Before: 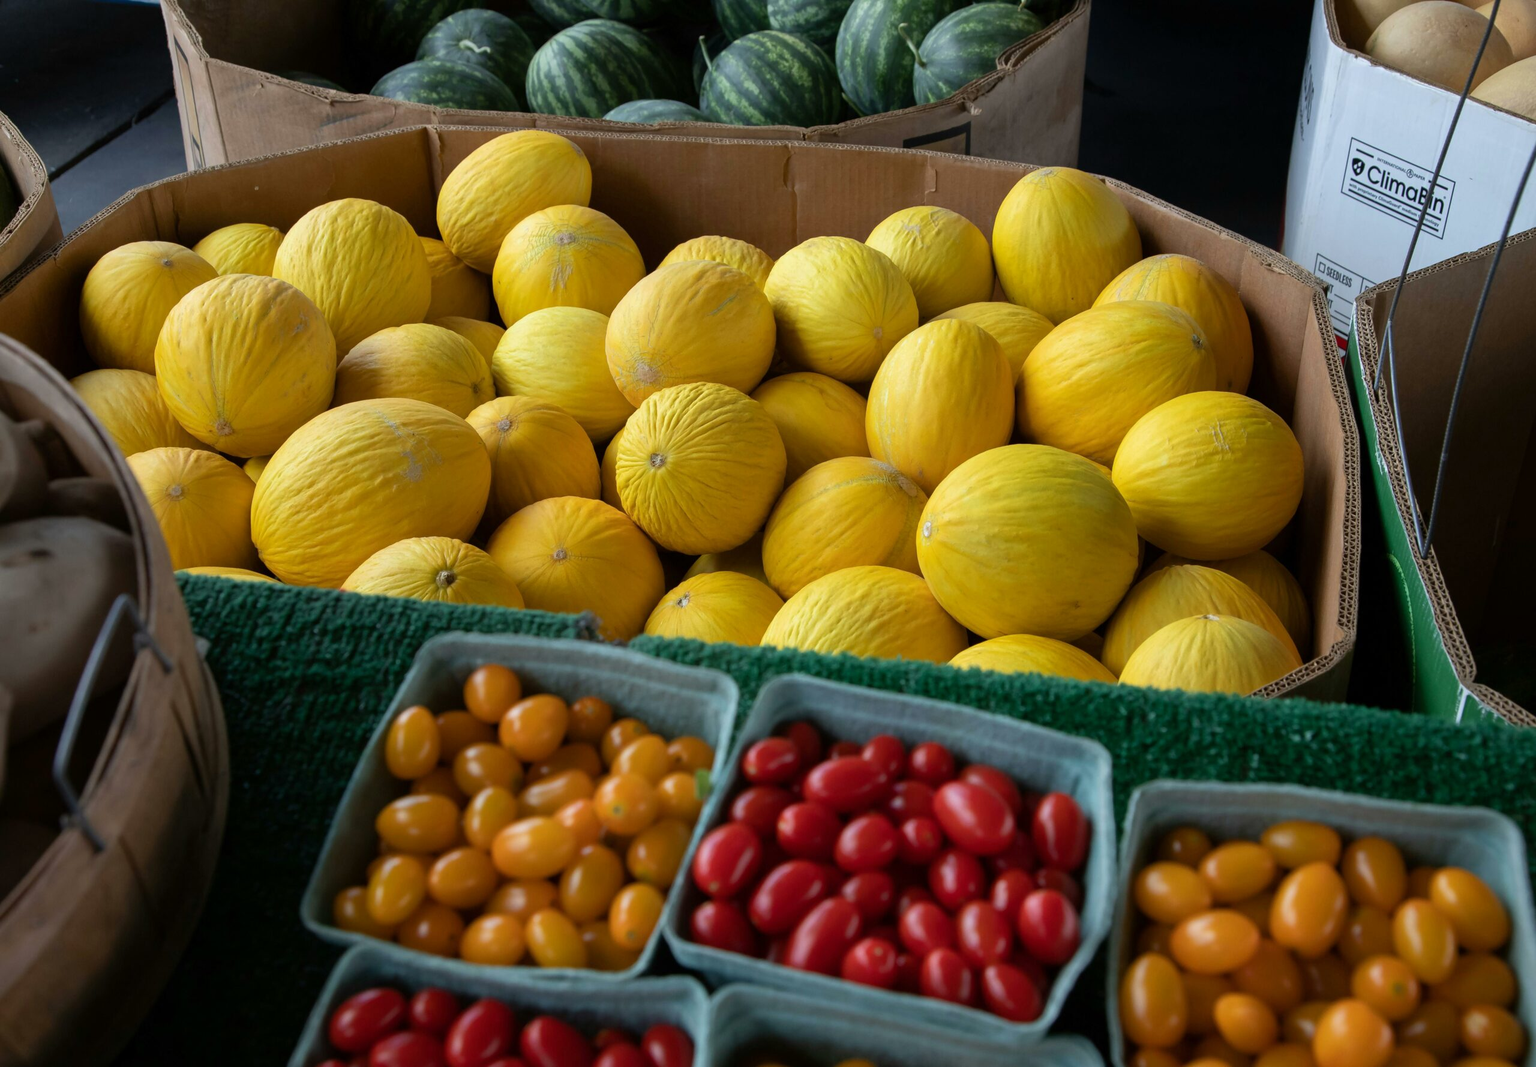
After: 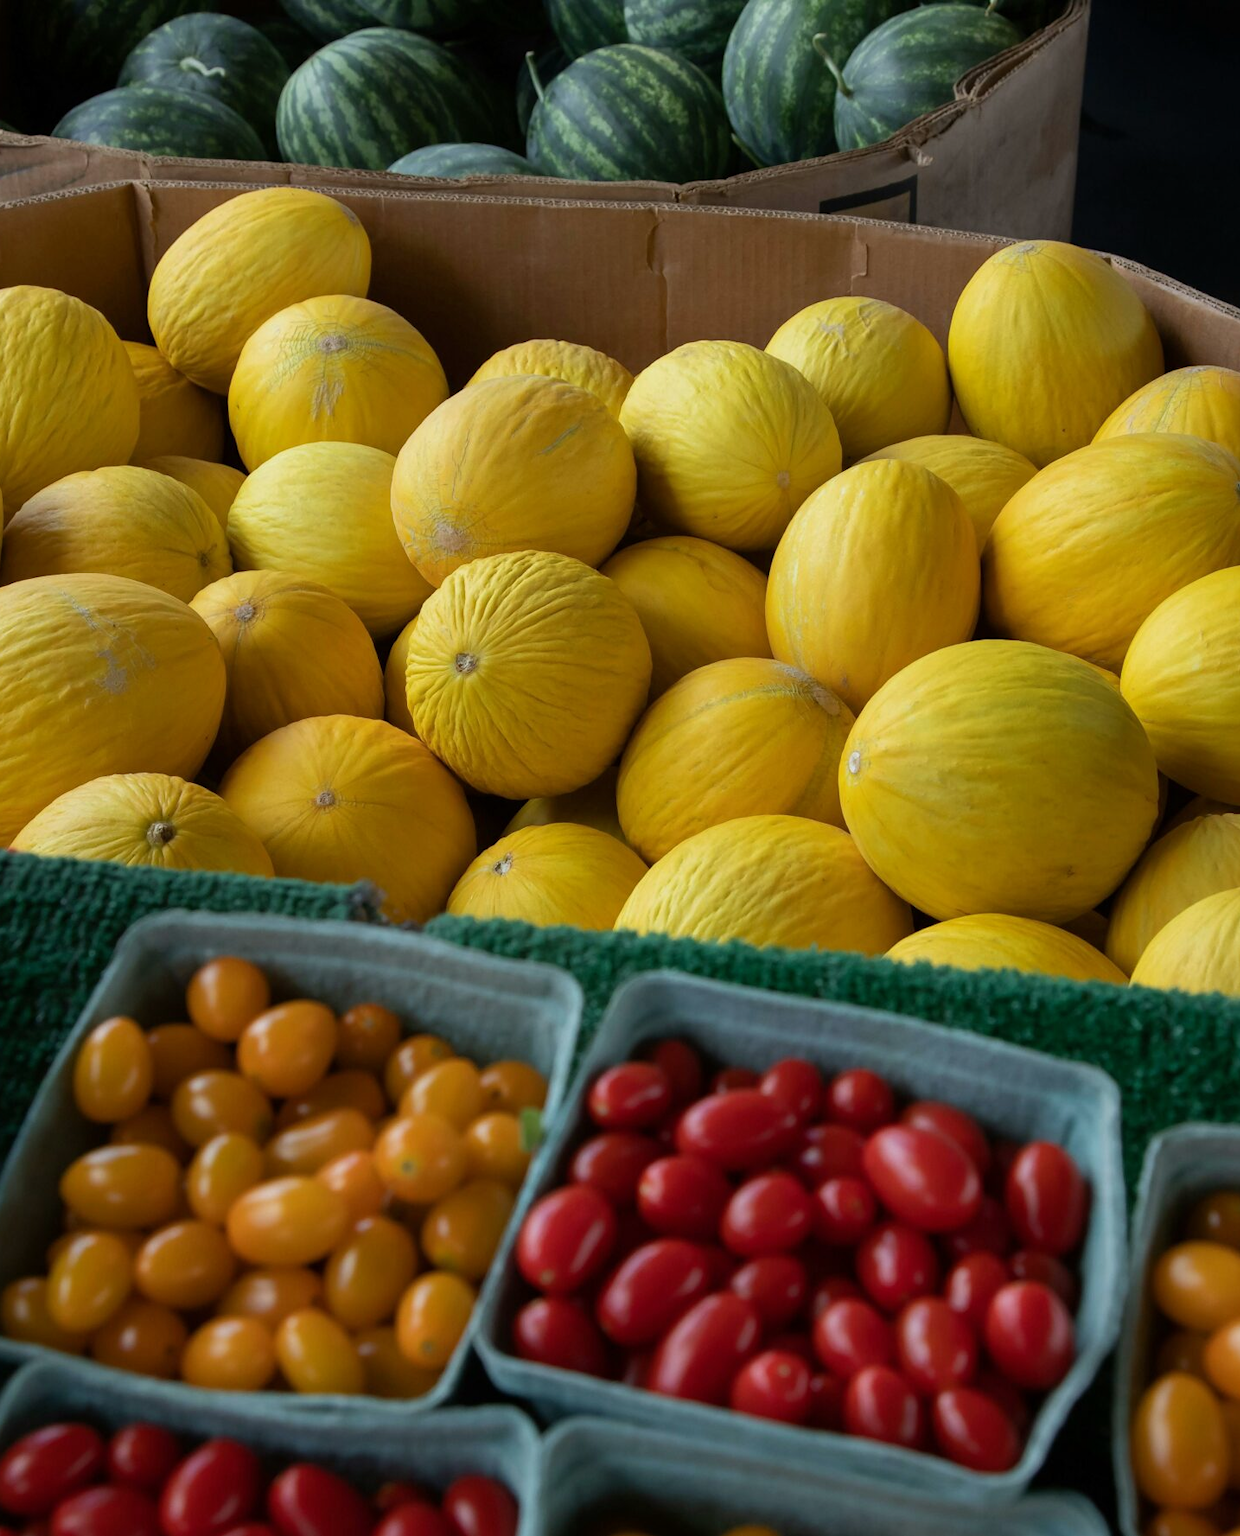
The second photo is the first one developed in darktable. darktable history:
exposure: exposure -0.174 EV, compensate exposure bias true, compensate highlight preservation false
crop: left 21.795%, right 22.118%, bottom 0.007%
